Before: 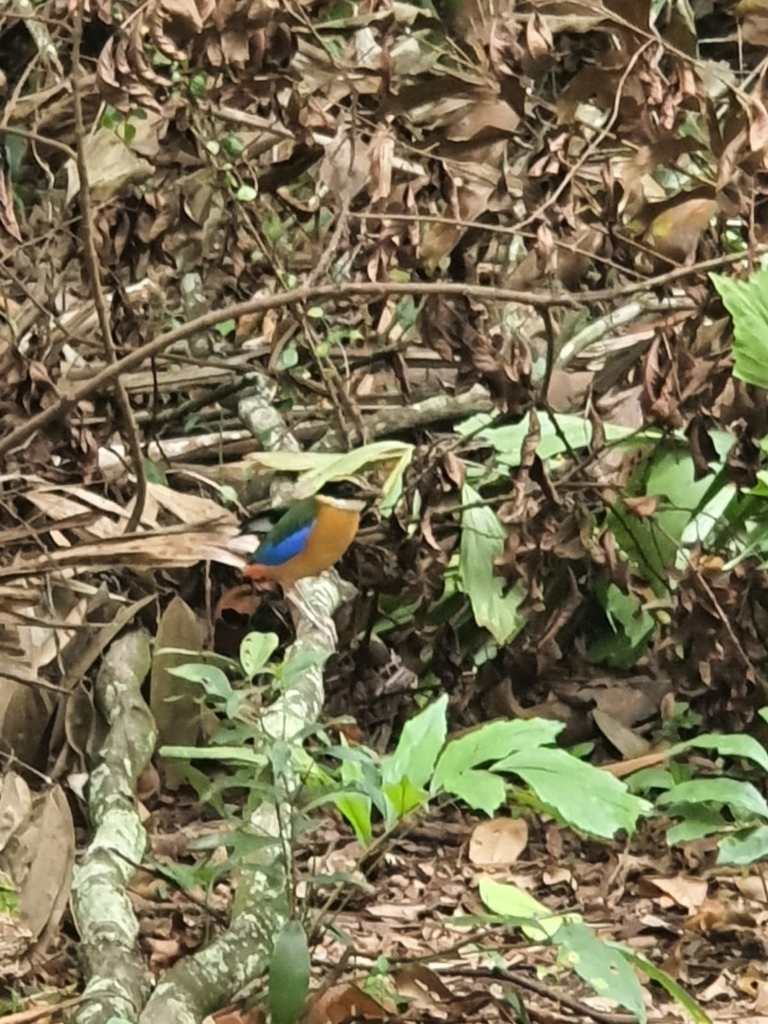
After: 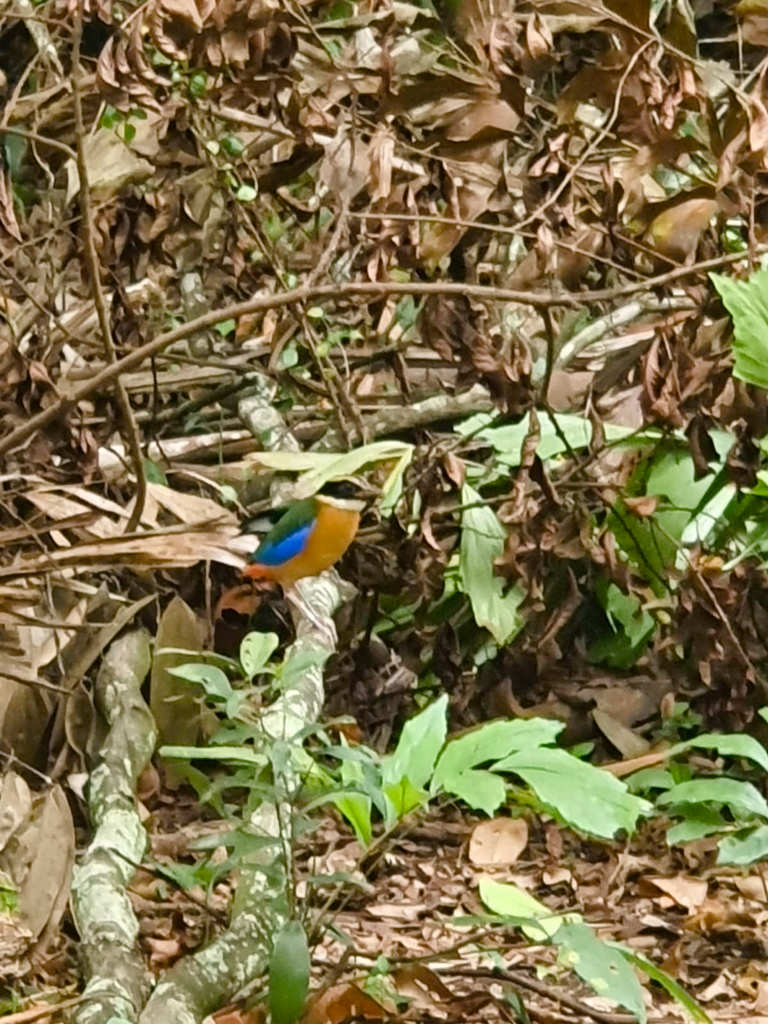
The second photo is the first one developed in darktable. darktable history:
color balance rgb: power › hue 61.39°, highlights gain › chroma 0.263%, highlights gain › hue 331.05°, perceptual saturation grading › global saturation 46.135%, perceptual saturation grading › highlights -50.474%, perceptual saturation grading › shadows 30.103%
